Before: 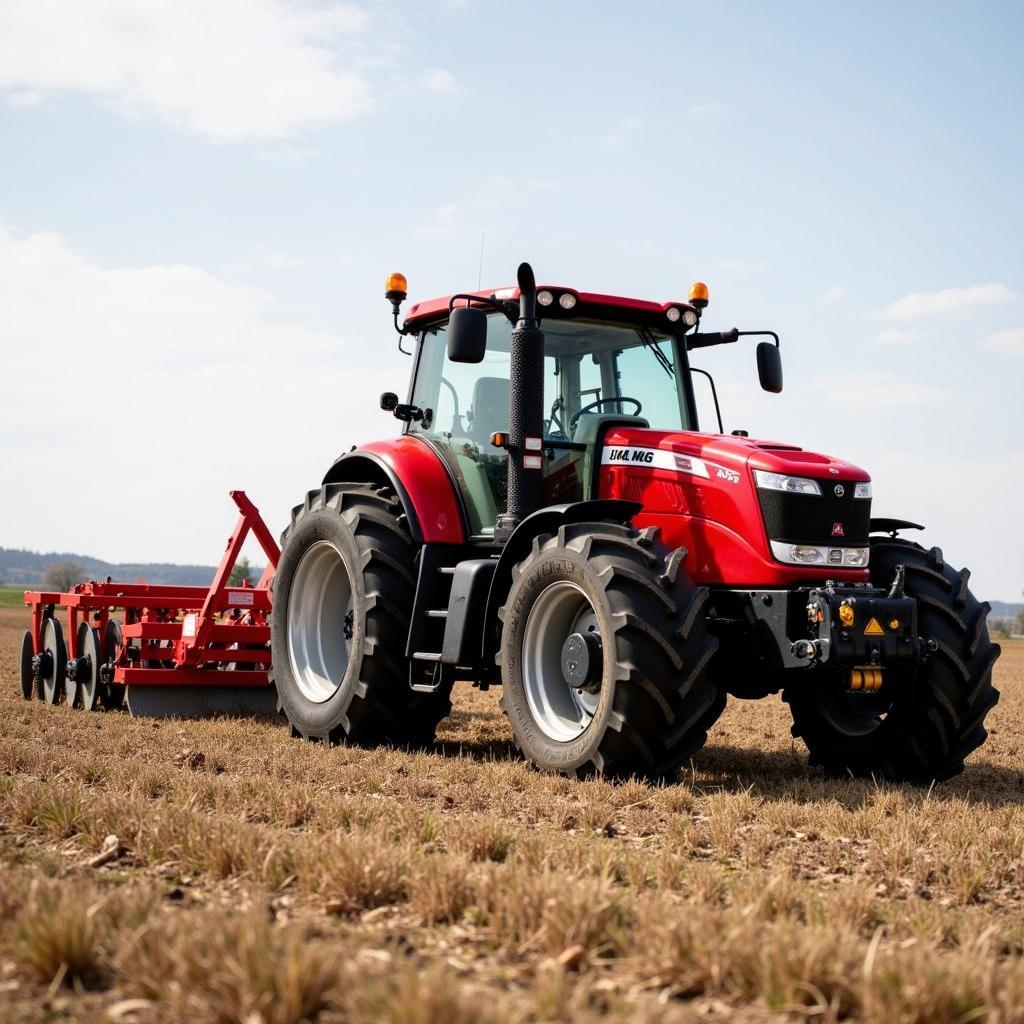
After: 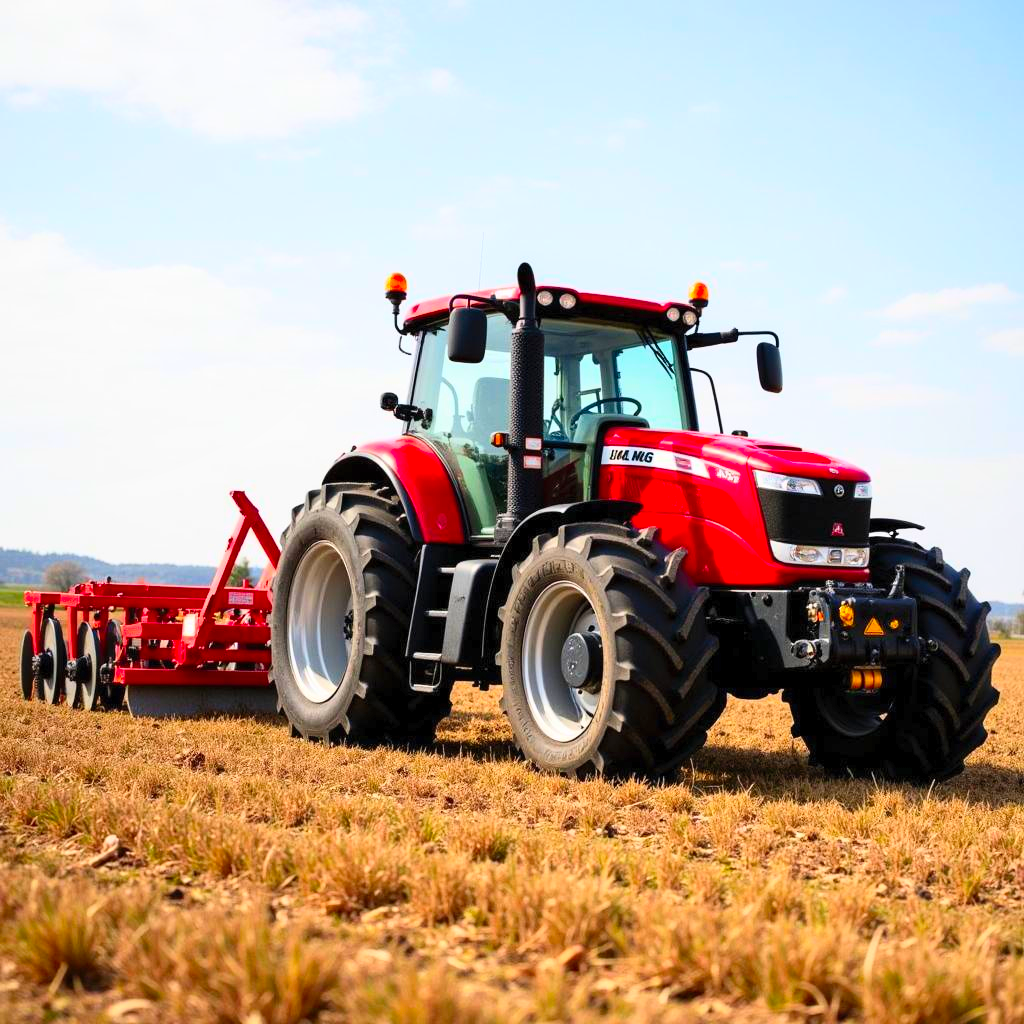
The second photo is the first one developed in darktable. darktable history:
contrast brightness saturation: contrast 0.2, brightness 0.2, saturation 0.8
shadows and highlights: shadows 20.55, highlights -20.99, soften with gaussian
